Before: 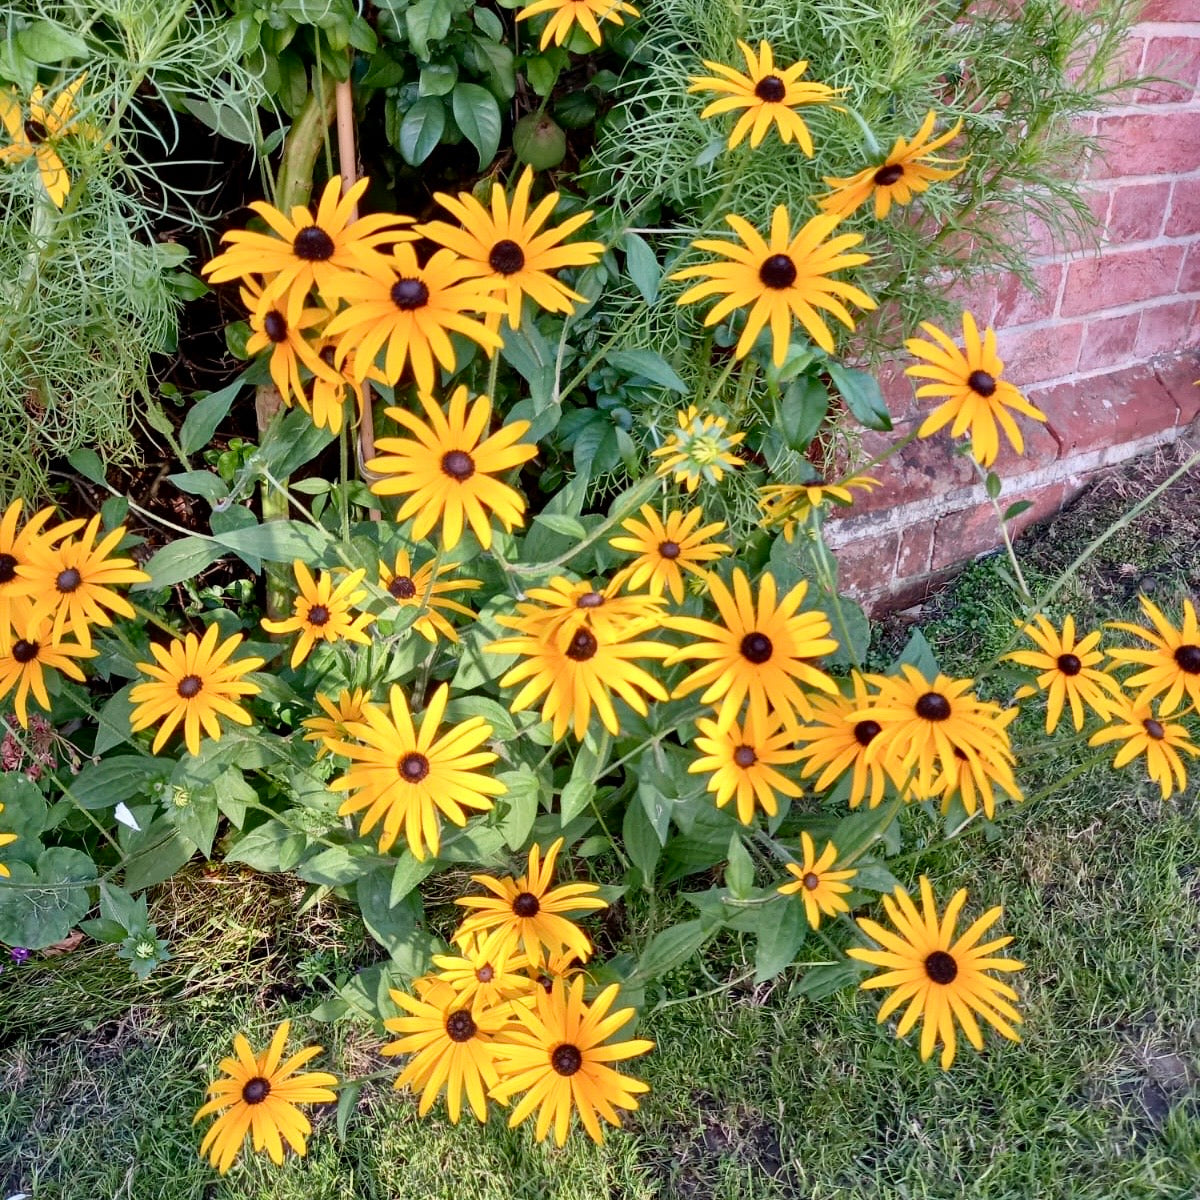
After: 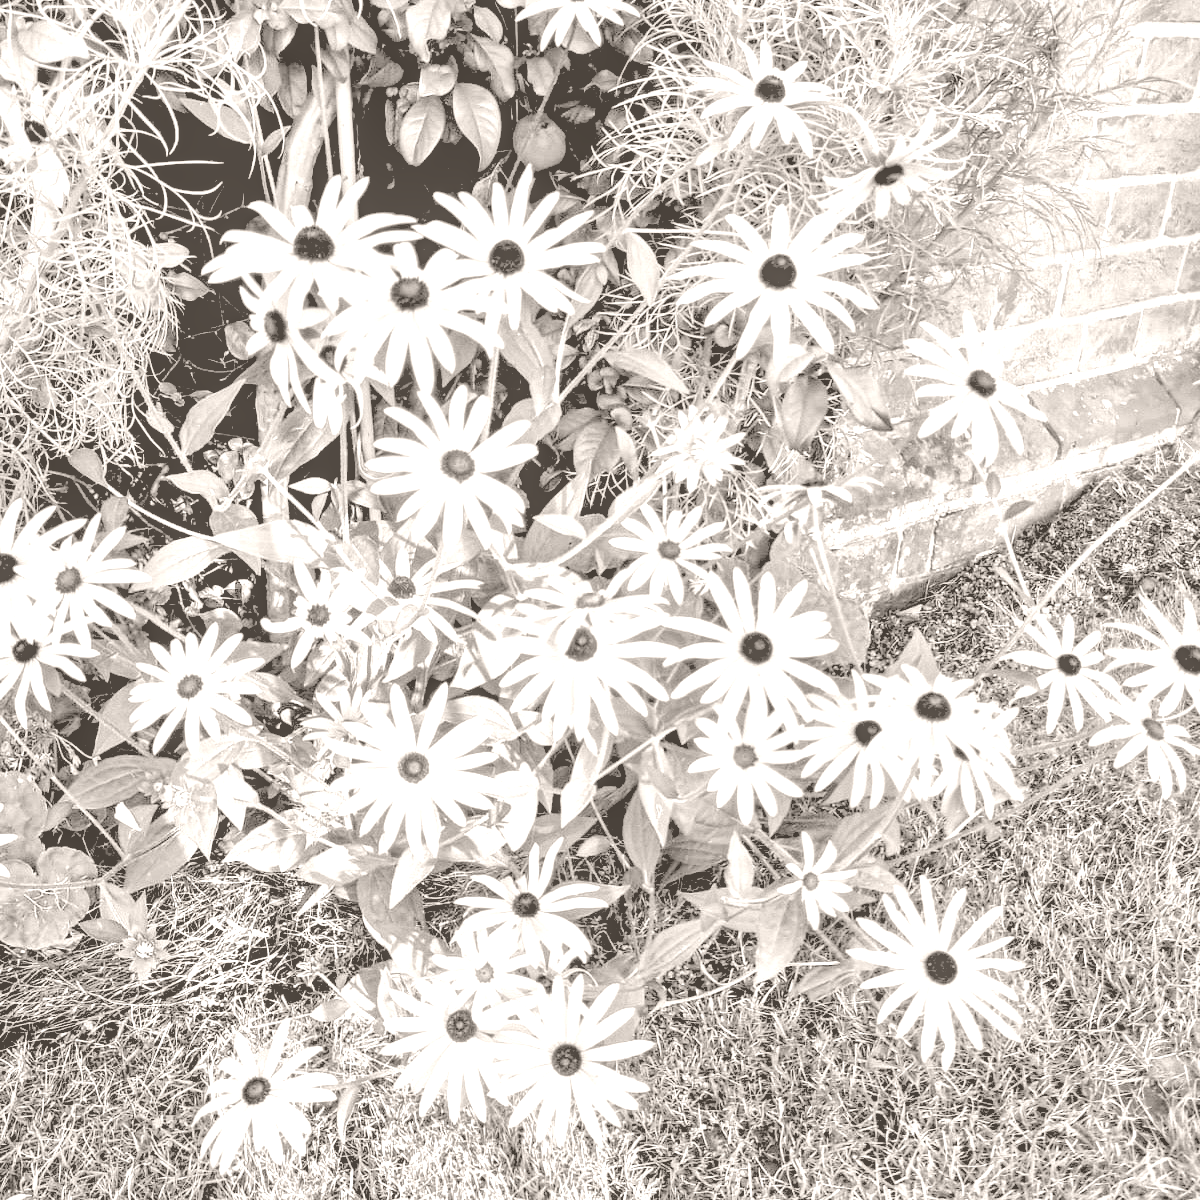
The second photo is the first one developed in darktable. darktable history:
rgb levels: preserve colors sum RGB, levels [[0.038, 0.433, 0.934], [0, 0.5, 1], [0, 0.5, 1]]
colorize: hue 34.49°, saturation 35.33%, source mix 100%, lightness 55%, version 1
local contrast: detail 130%
shadows and highlights: shadows 60, highlights -60.23, soften with gaussian
